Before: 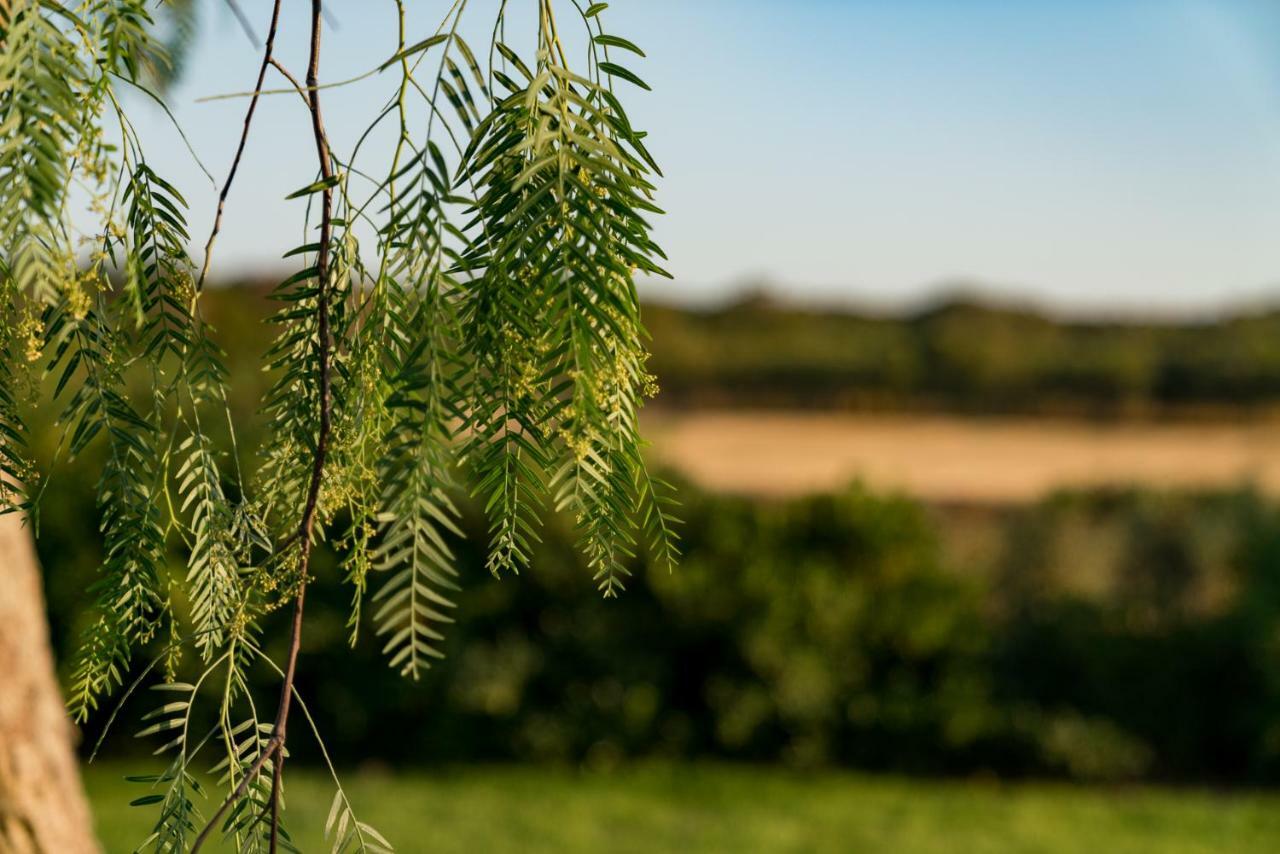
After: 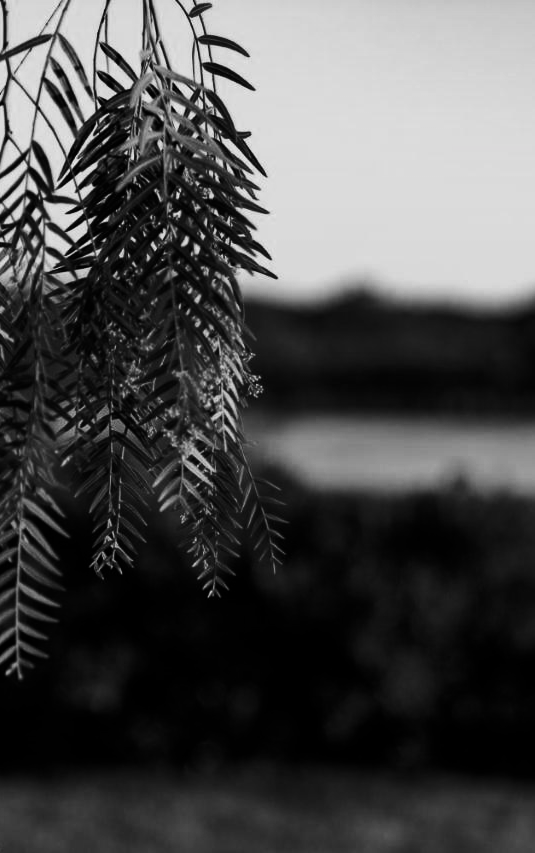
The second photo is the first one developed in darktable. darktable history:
crop: left 30.947%, right 27.191%
contrast brightness saturation: contrast 0.238, brightness -0.225, saturation 0.146
color calibration: output gray [0.25, 0.35, 0.4, 0], illuminant as shot in camera, x 0.358, y 0.373, temperature 4628.91 K
